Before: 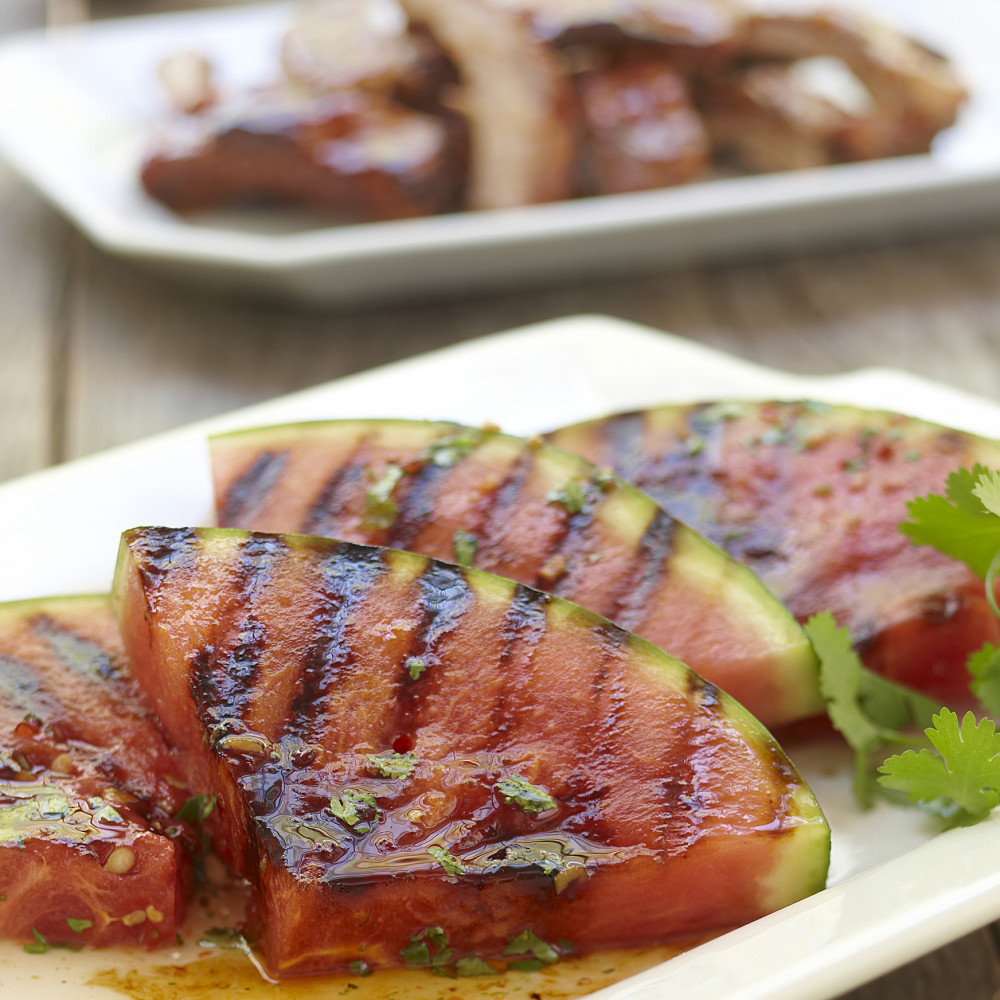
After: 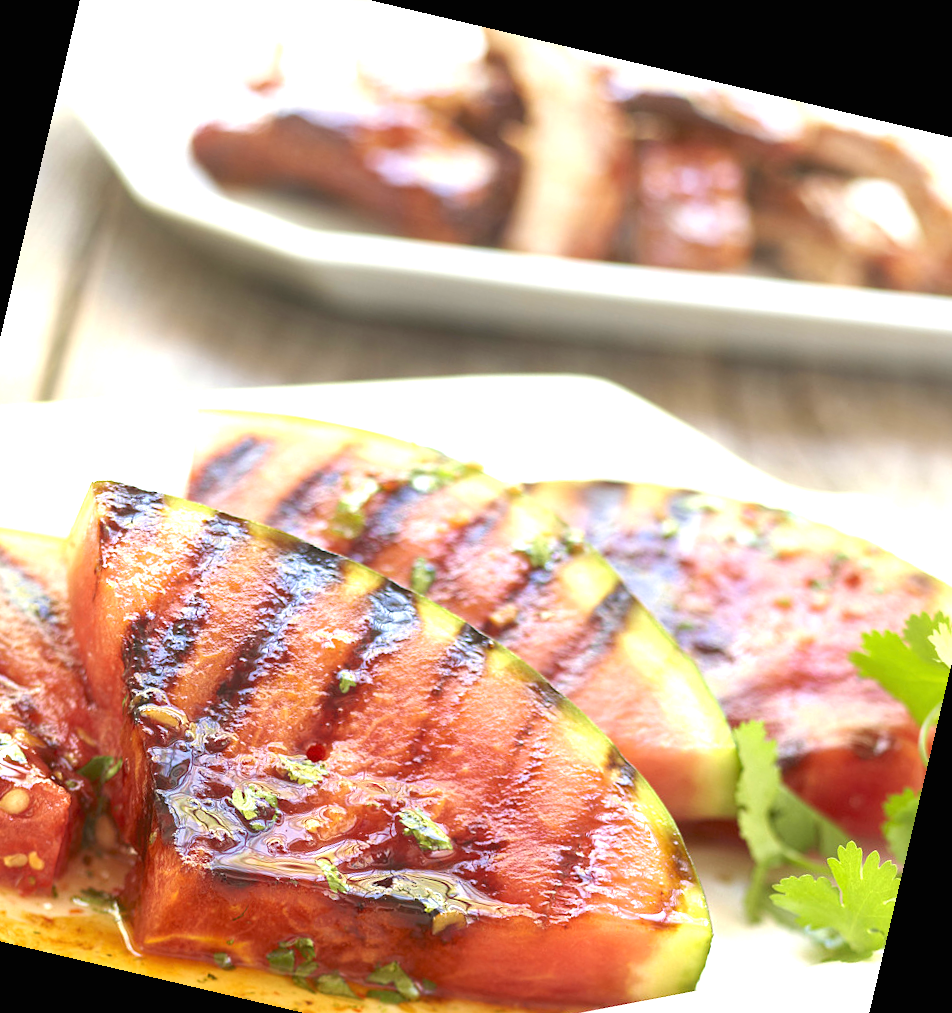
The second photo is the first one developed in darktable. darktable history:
exposure: black level correction 0, exposure 1.198 EV, compensate exposure bias true, compensate highlight preservation false
rotate and perspective: rotation 13.27°, automatic cropping off
crop: left 11.225%, top 5.381%, right 9.565%, bottom 10.314%
